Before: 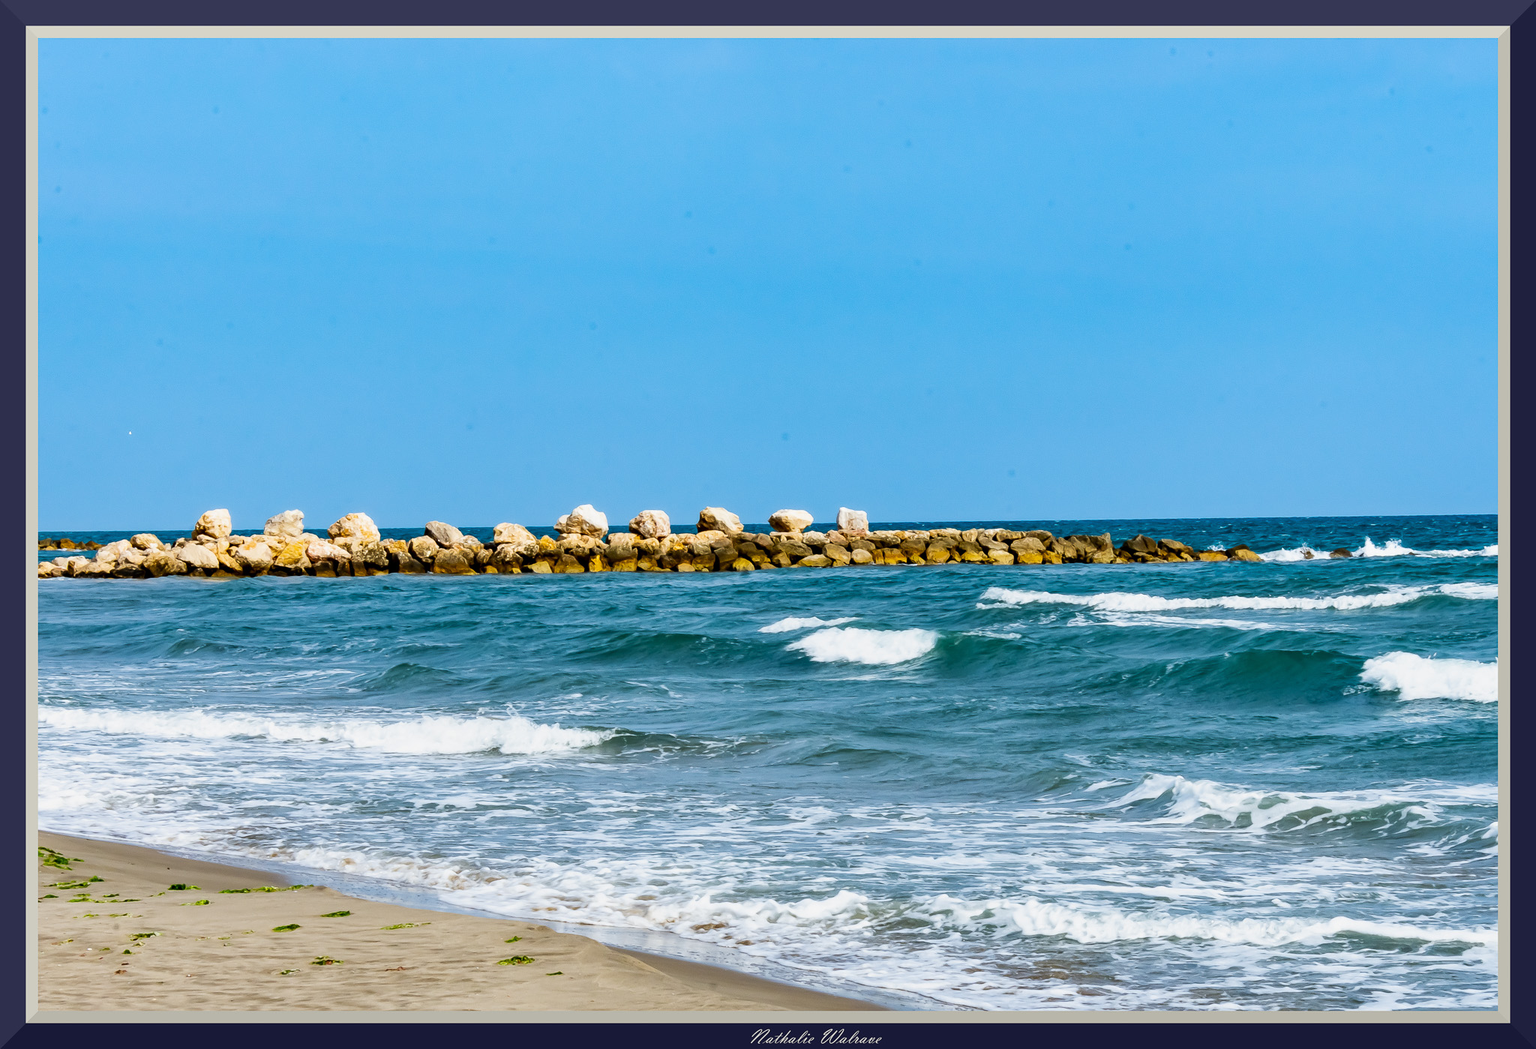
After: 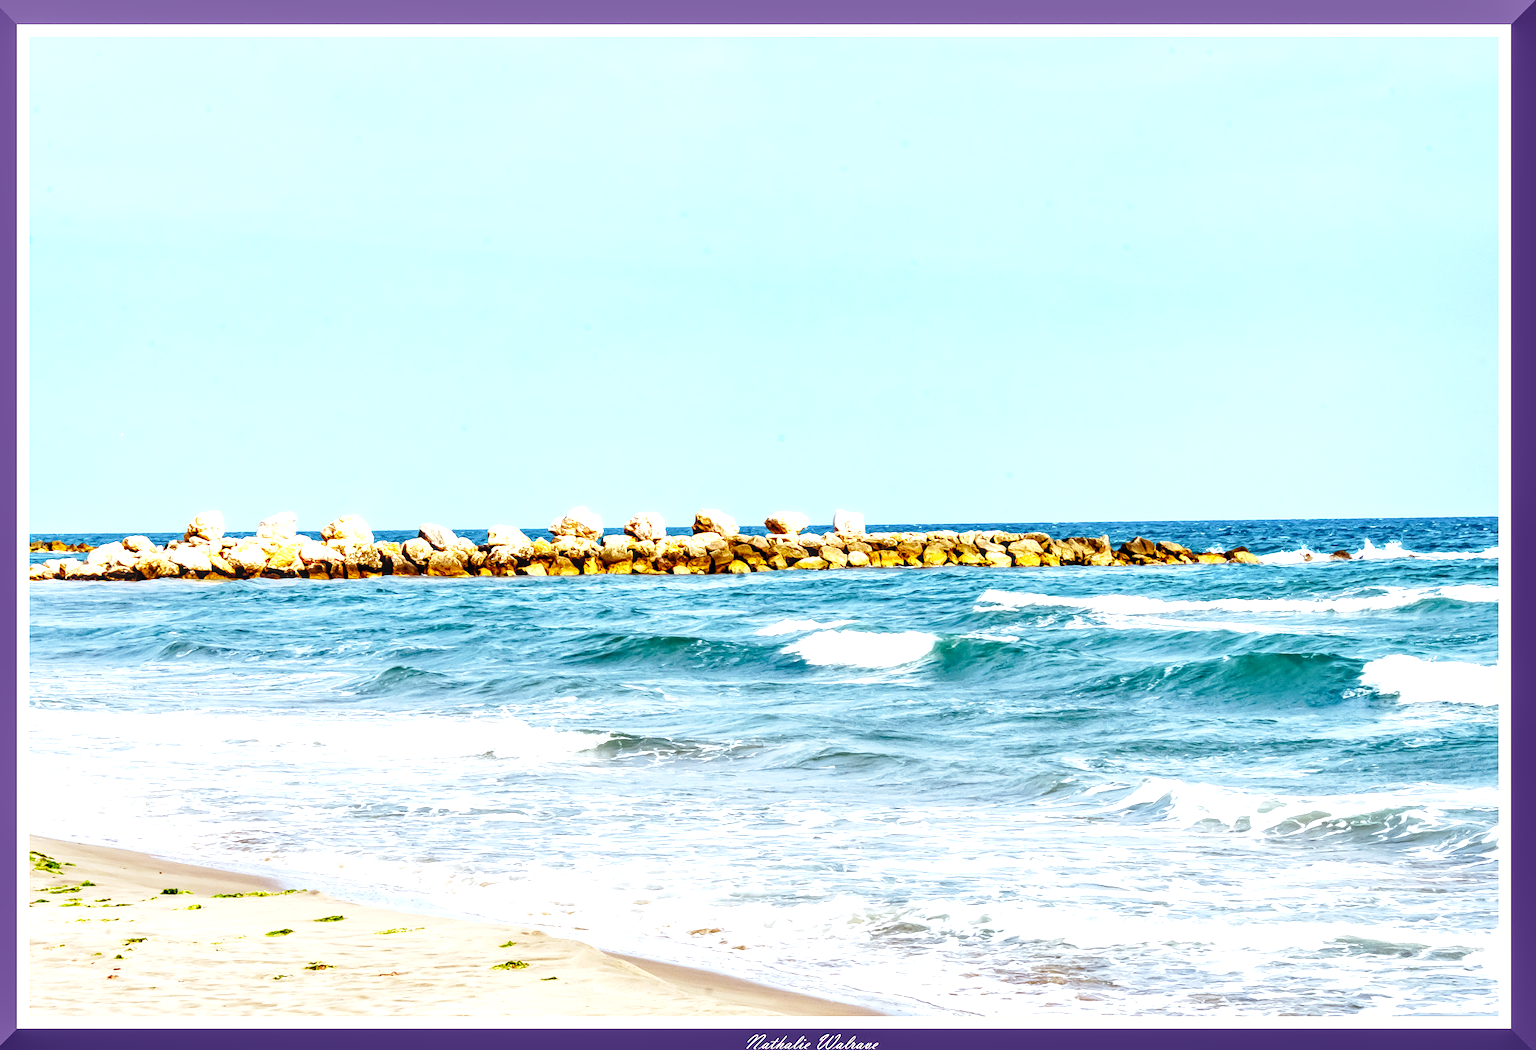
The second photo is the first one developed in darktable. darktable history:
rotate and perspective: automatic cropping off
crop and rotate: left 0.614%, top 0.179%, bottom 0.309%
rgb levels: mode RGB, independent channels, levels [[0, 0.474, 1], [0, 0.5, 1], [0, 0.5, 1]]
local contrast: highlights 61%, detail 143%, midtone range 0.428
exposure: black level correction 0, exposure 1.3 EV, compensate exposure bias true, compensate highlight preservation false
base curve: curves: ch0 [(0, 0) (0.036, 0.025) (0.121, 0.166) (0.206, 0.329) (0.605, 0.79) (1, 1)], preserve colors none
